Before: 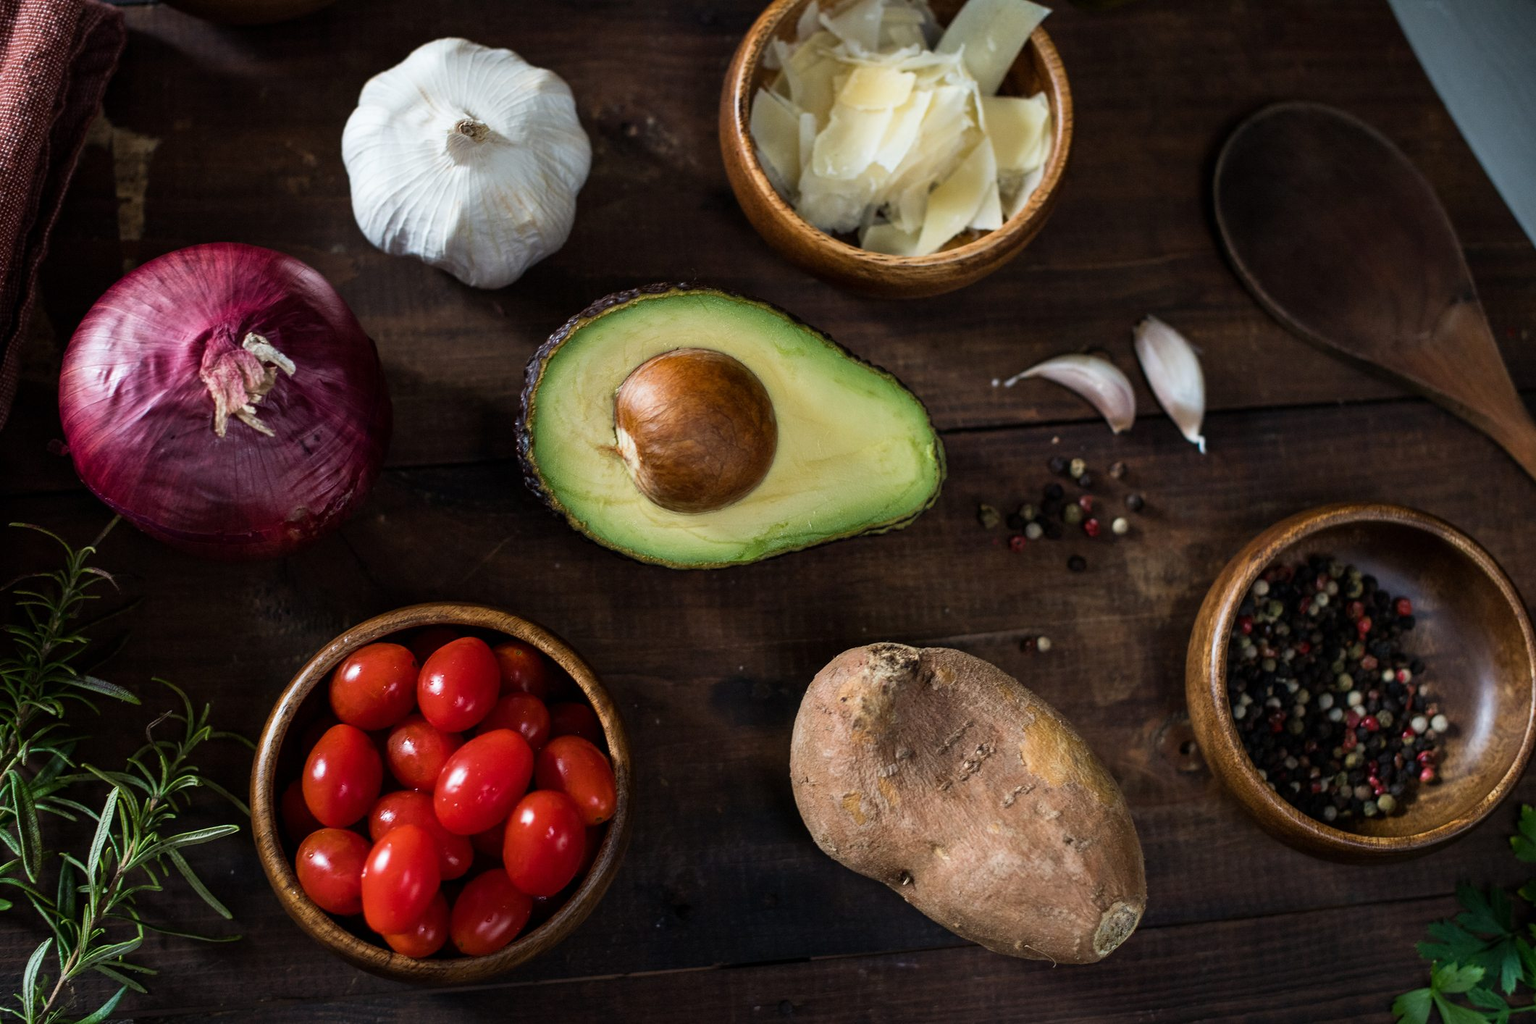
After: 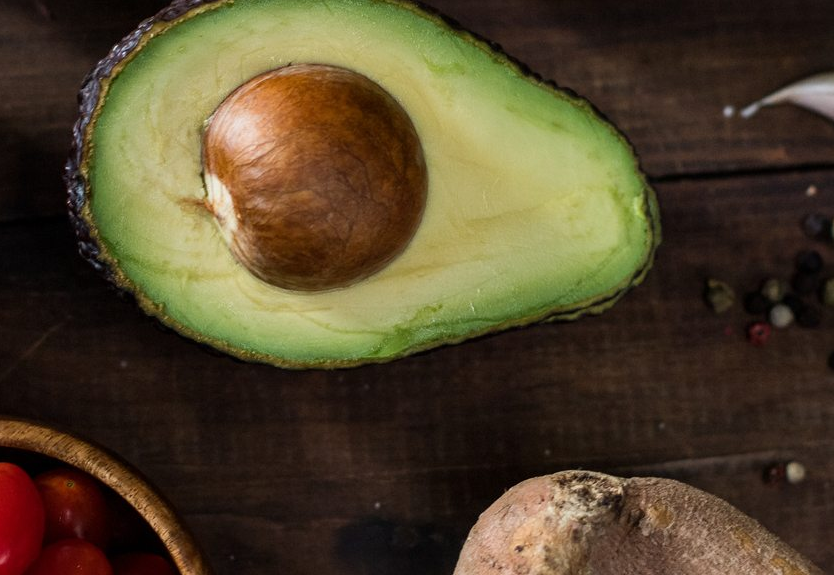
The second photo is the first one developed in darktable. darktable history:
crop: left 30.463%, top 29.499%, right 30.188%, bottom 29.825%
